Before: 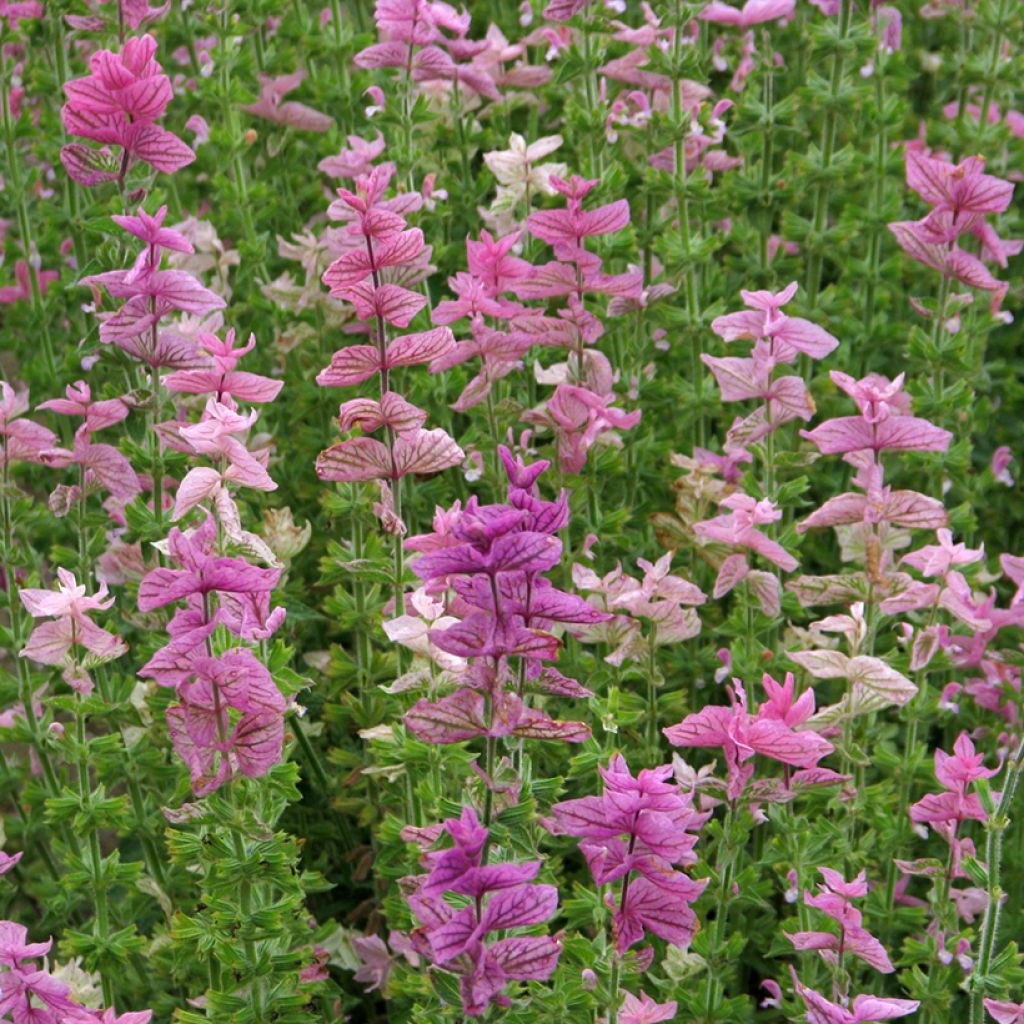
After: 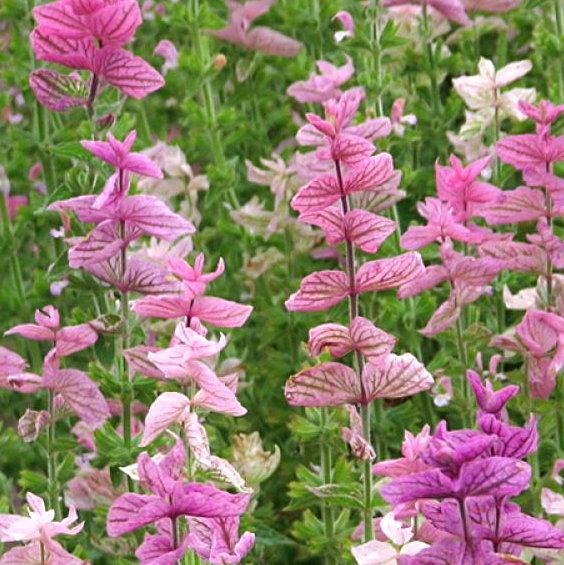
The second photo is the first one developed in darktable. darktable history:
crop and rotate: left 3.058%, top 7.377%, right 41.801%, bottom 37.422%
exposure: black level correction 0, exposure 0.301 EV, compensate highlight preservation false
sharpen: amount 0.216
